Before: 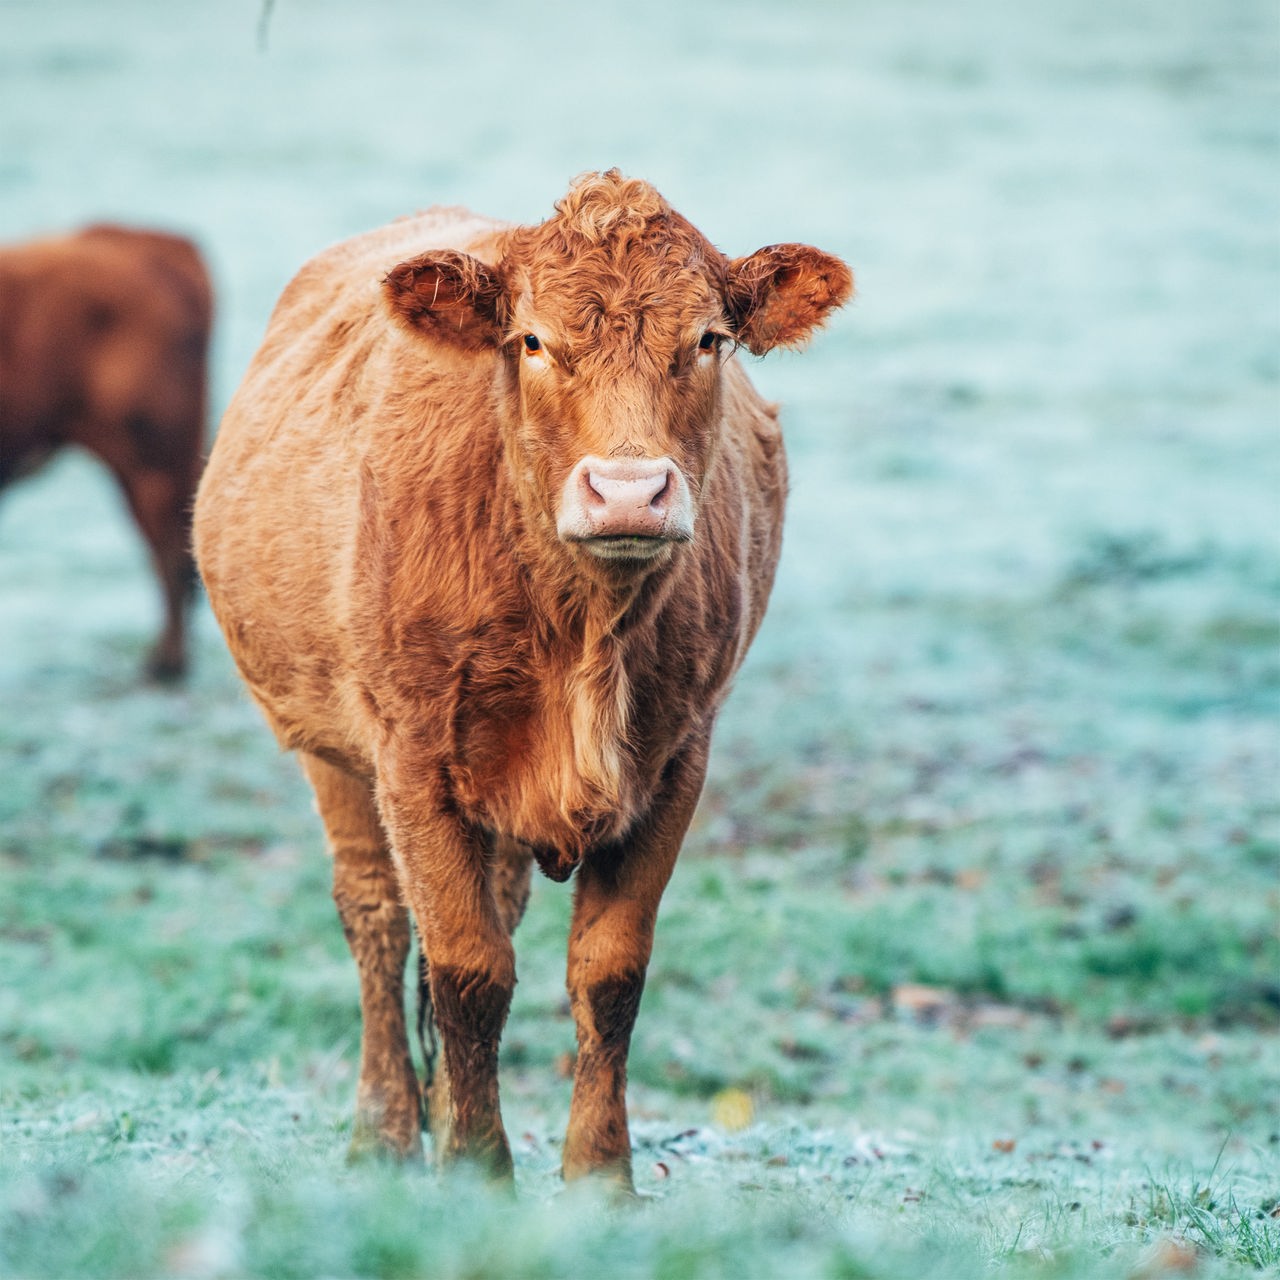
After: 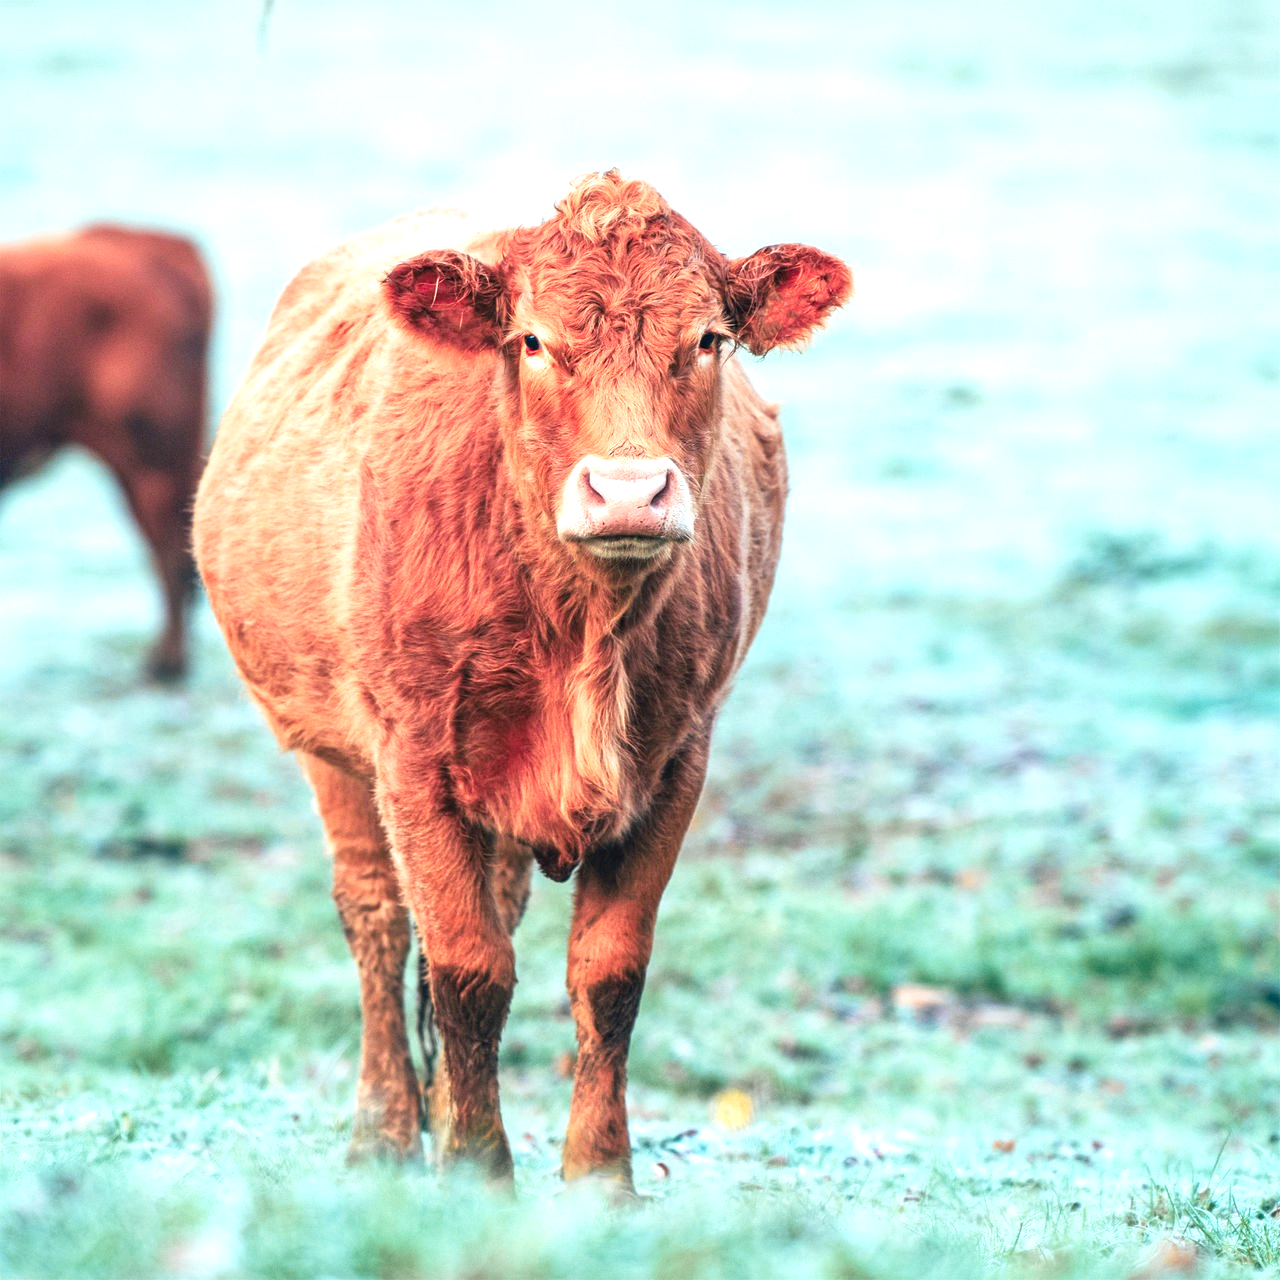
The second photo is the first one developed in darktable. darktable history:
color zones: curves: ch1 [(0.263, 0.53) (0.376, 0.287) (0.487, 0.512) (0.748, 0.547) (1, 0.513)]; ch2 [(0.262, 0.45) (0.751, 0.477)], mix 31.98%
exposure: black level correction 0, exposure 0.7 EV, compensate exposure bias true, compensate highlight preservation false
